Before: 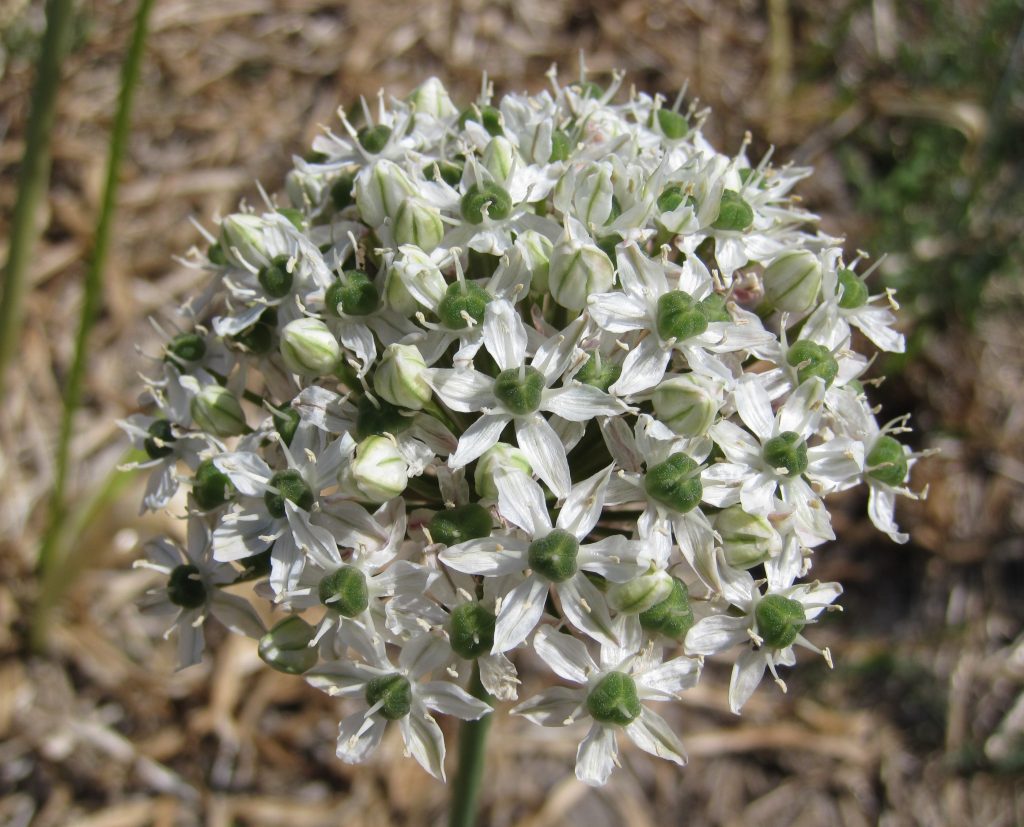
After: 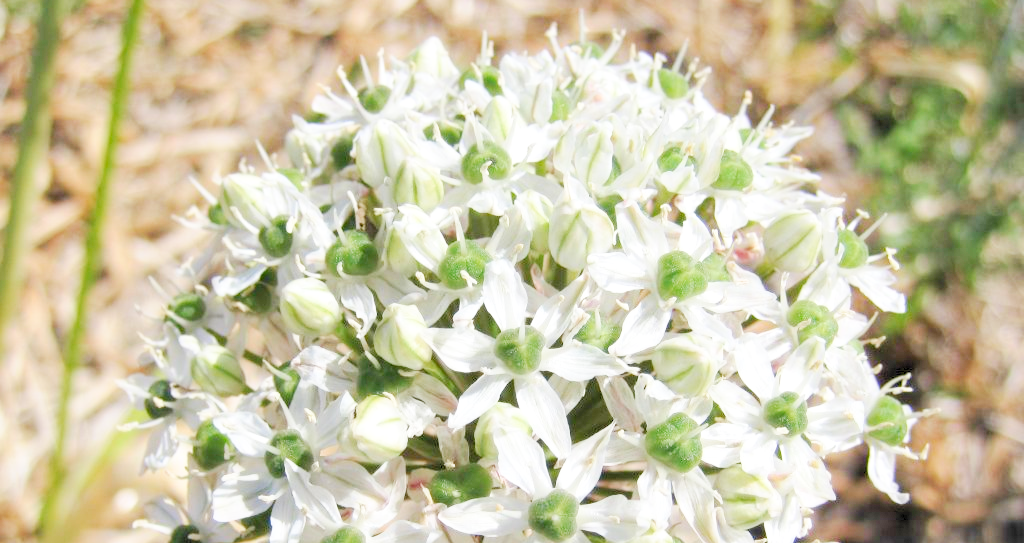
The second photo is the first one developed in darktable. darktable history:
crop and rotate: top 4.948%, bottom 29.33%
base curve: curves: ch0 [(0, 0) (0.204, 0.334) (0.55, 0.733) (1, 1)], preserve colors none
levels: levels [0.072, 0.414, 0.976]
tone curve: curves: ch0 [(0, 0) (0.003, 0.004) (0.011, 0.014) (0.025, 0.032) (0.044, 0.057) (0.069, 0.089) (0.1, 0.128) (0.136, 0.174) (0.177, 0.227) (0.224, 0.287) (0.277, 0.354) (0.335, 0.427) (0.399, 0.507) (0.468, 0.582) (0.543, 0.653) (0.623, 0.726) (0.709, 0.799) (0.801, 0.876) (0.898, 0.937) (1, 1)], preserve colors none
